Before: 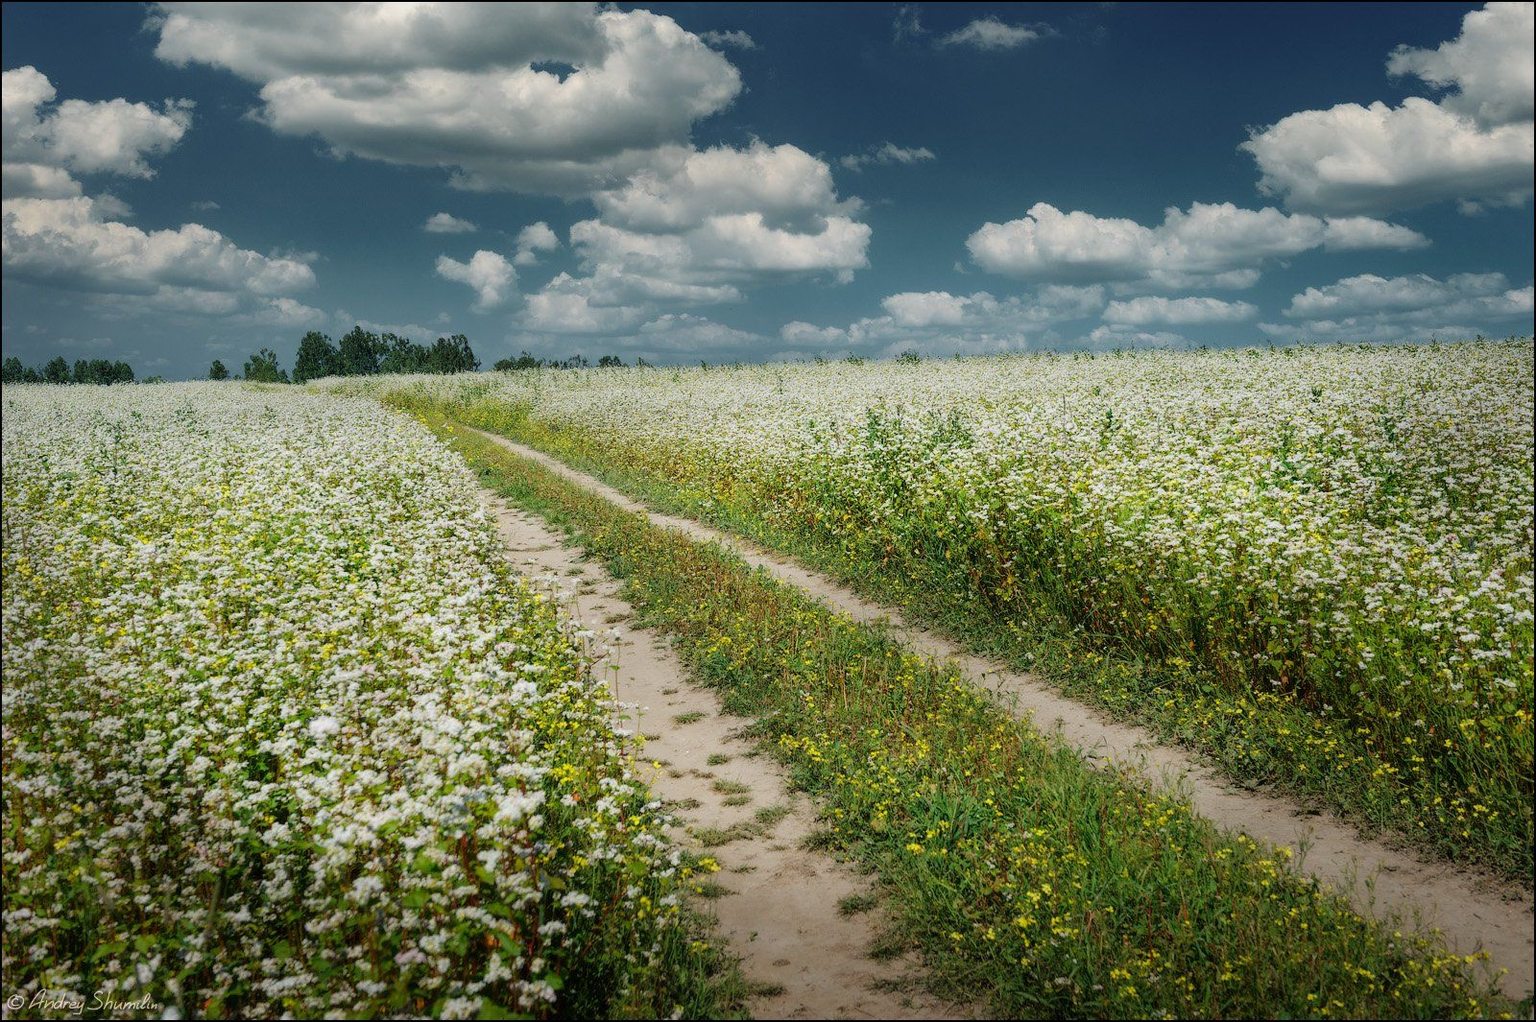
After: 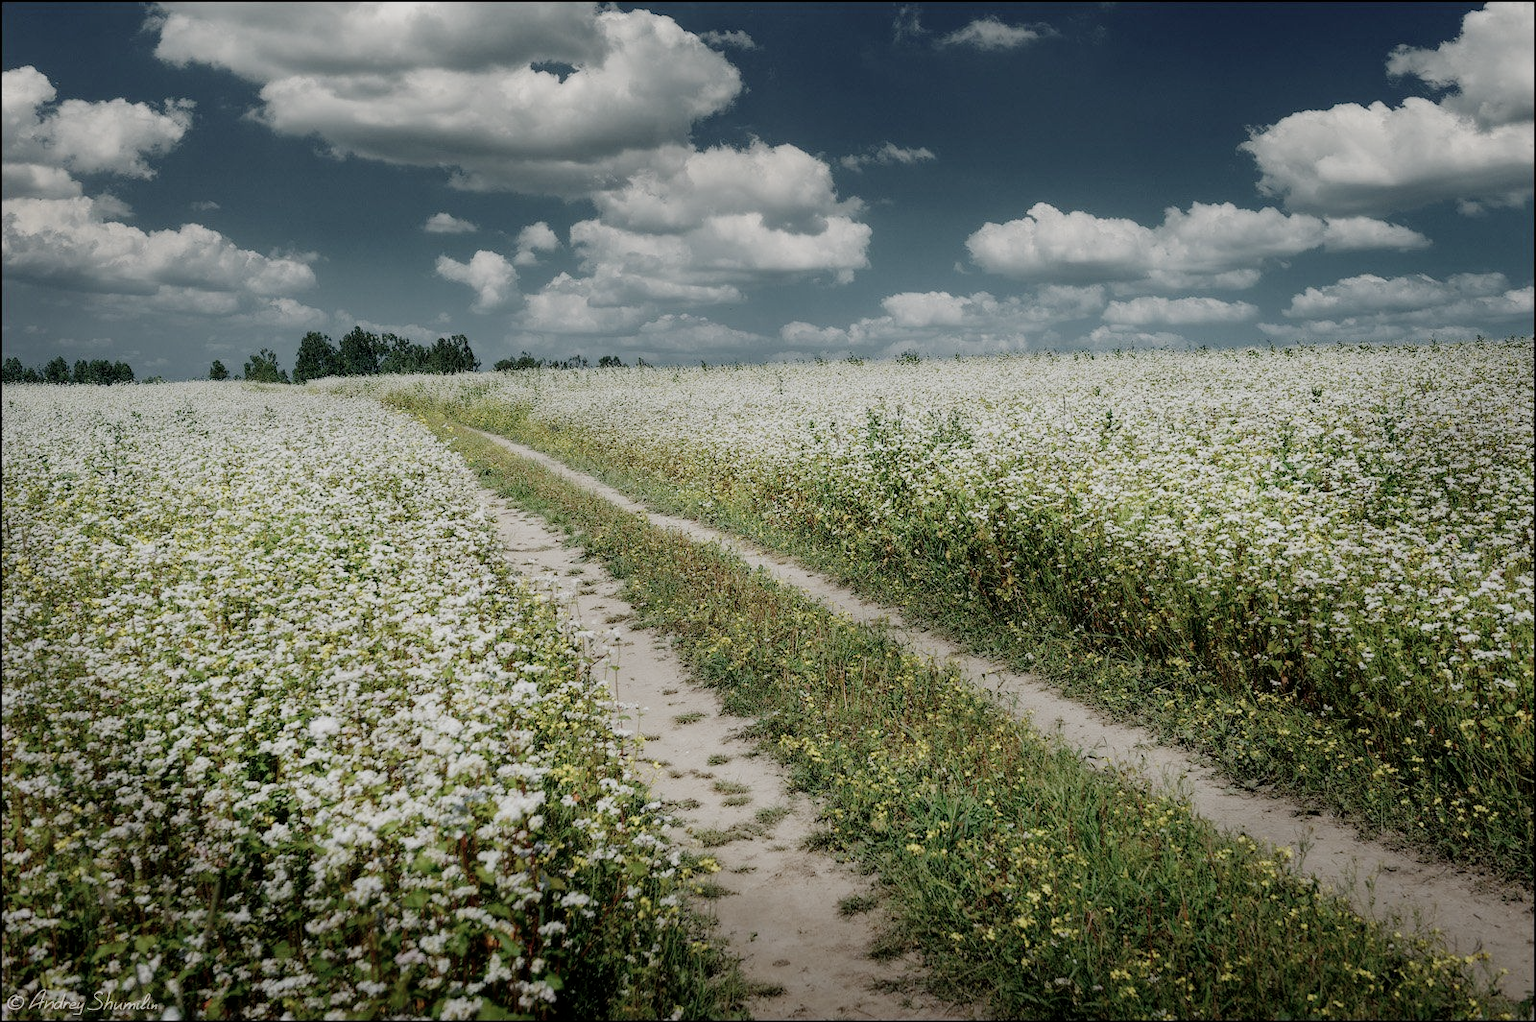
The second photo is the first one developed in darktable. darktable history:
contrast brightness saturation: contrast 0.101, saturation -0.361
filmic rgb: middle gray luminance 18.37%, black relative exposure -11.18 EV, white relative exposure 3.73 EV, threshold 3 EV, target black luminance 0%, hardness 5.88, latitude 57.32%, contrast 0.964, shadows ↔ highlights balance 49.38%, preserve chrominance no, color science v3 (2019), use custom middle-gray values true, enable highlight reconstruction true
